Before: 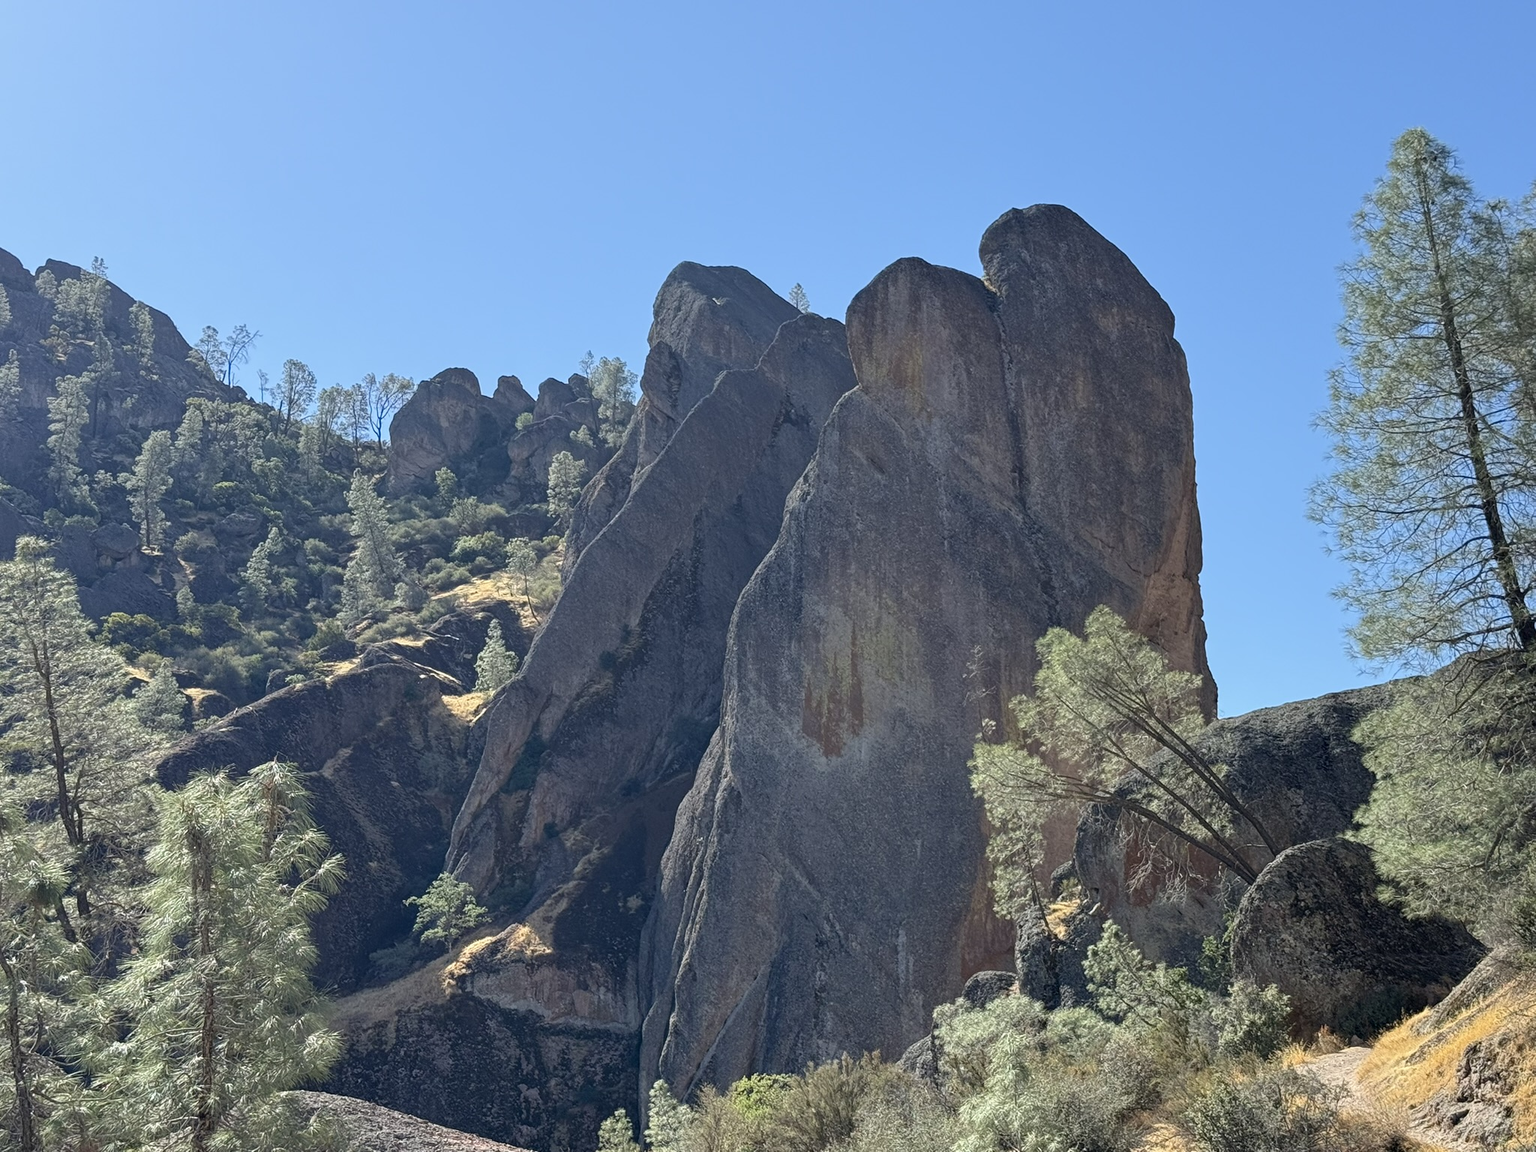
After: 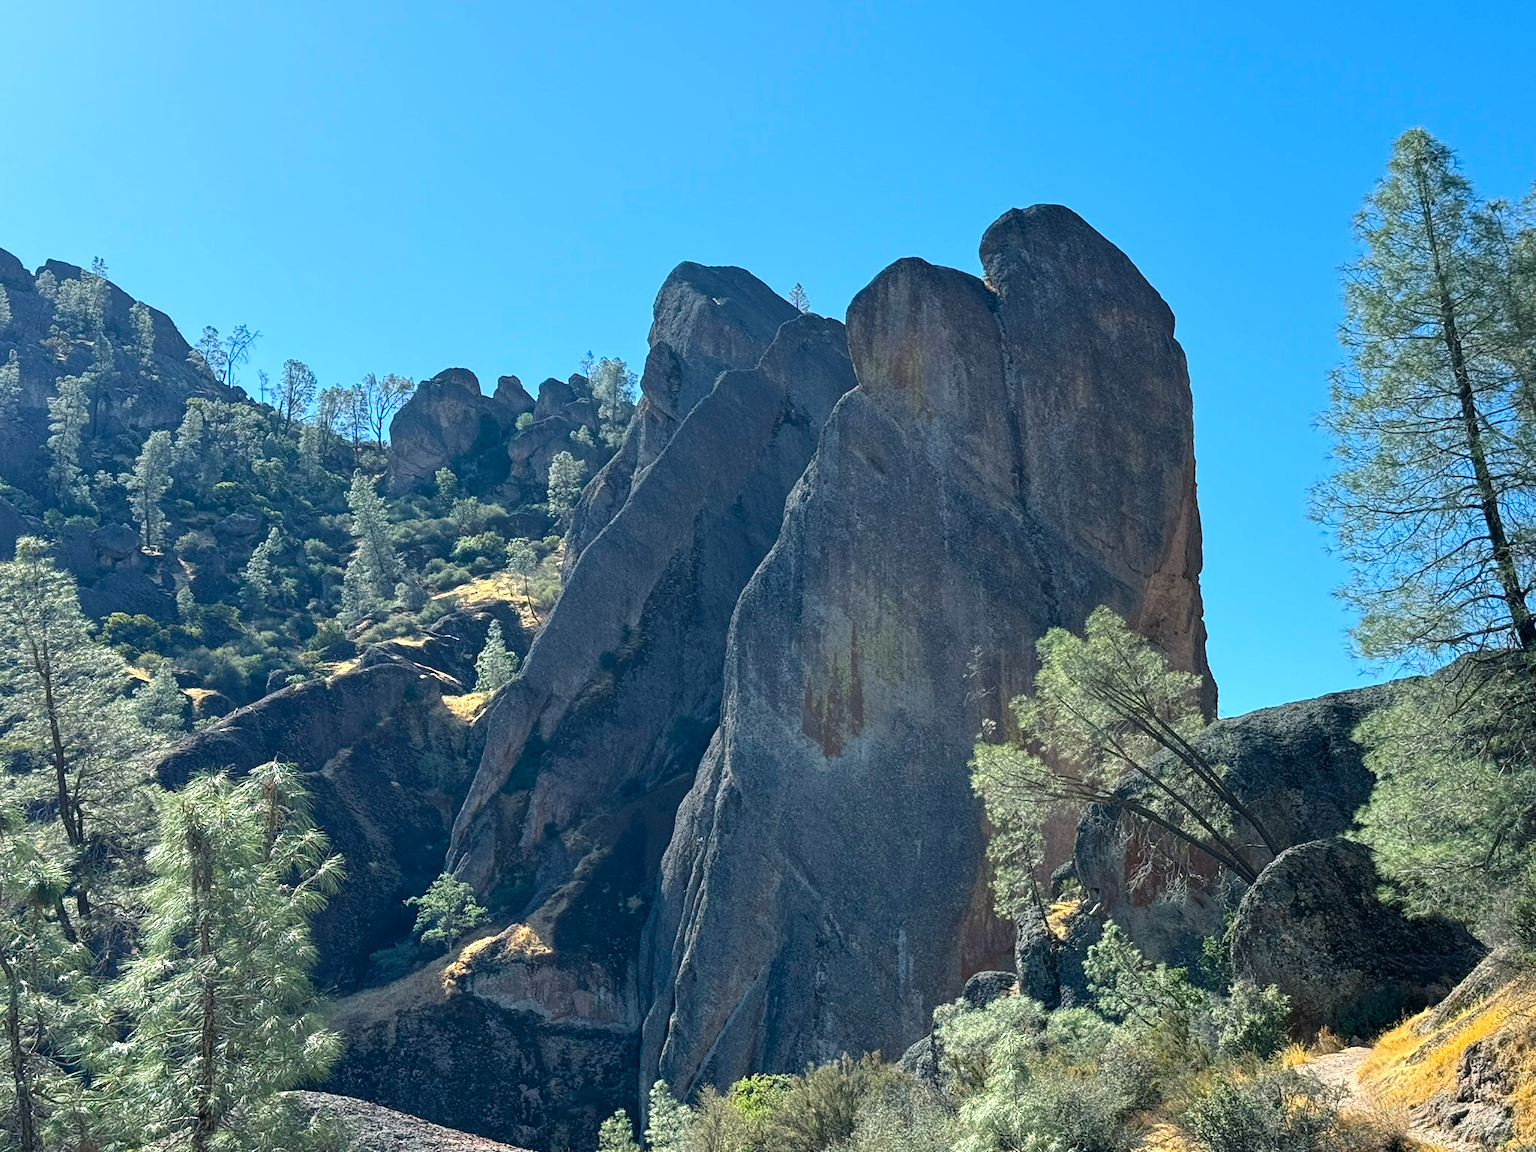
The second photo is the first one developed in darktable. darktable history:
color balance rgb: power › luminance -8.007%, power › chroma 1.09%, power › hue 217.4°, perceptual saturation grading › global saturation 29.929%, perceptual brilliance grading › highlights 10.325%, perceptual brilliance grading › mid-tones 4.913%
